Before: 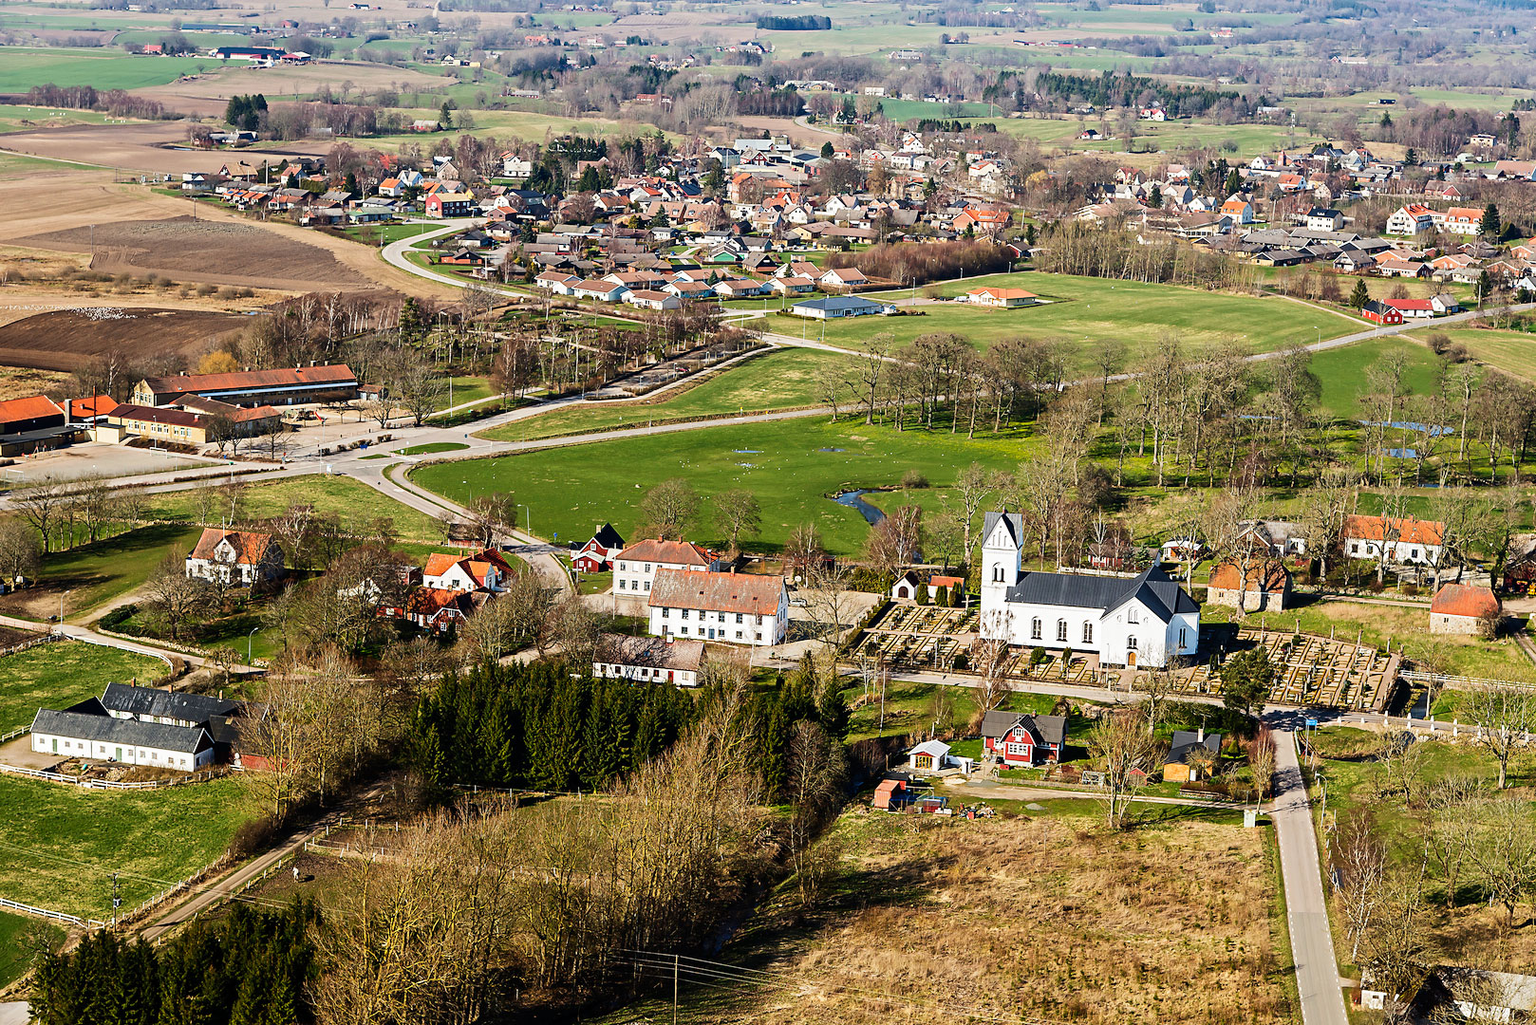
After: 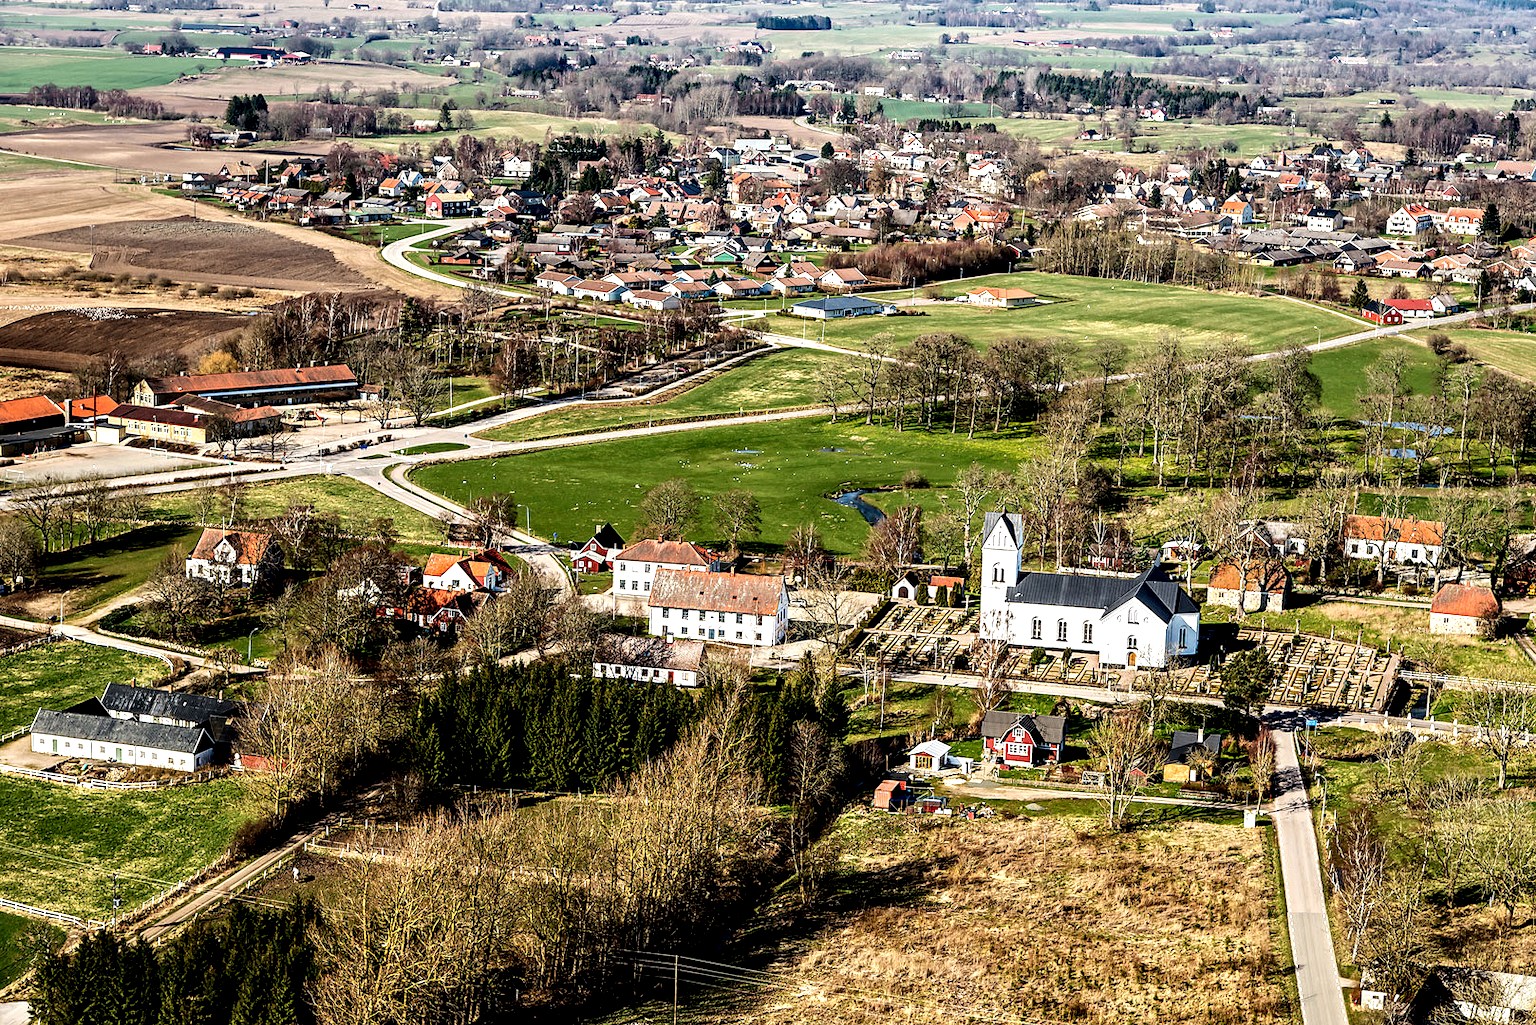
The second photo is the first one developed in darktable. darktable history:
local contrast: highlights 81%, shadows 58%, detail 175%, midtone range 0.606
